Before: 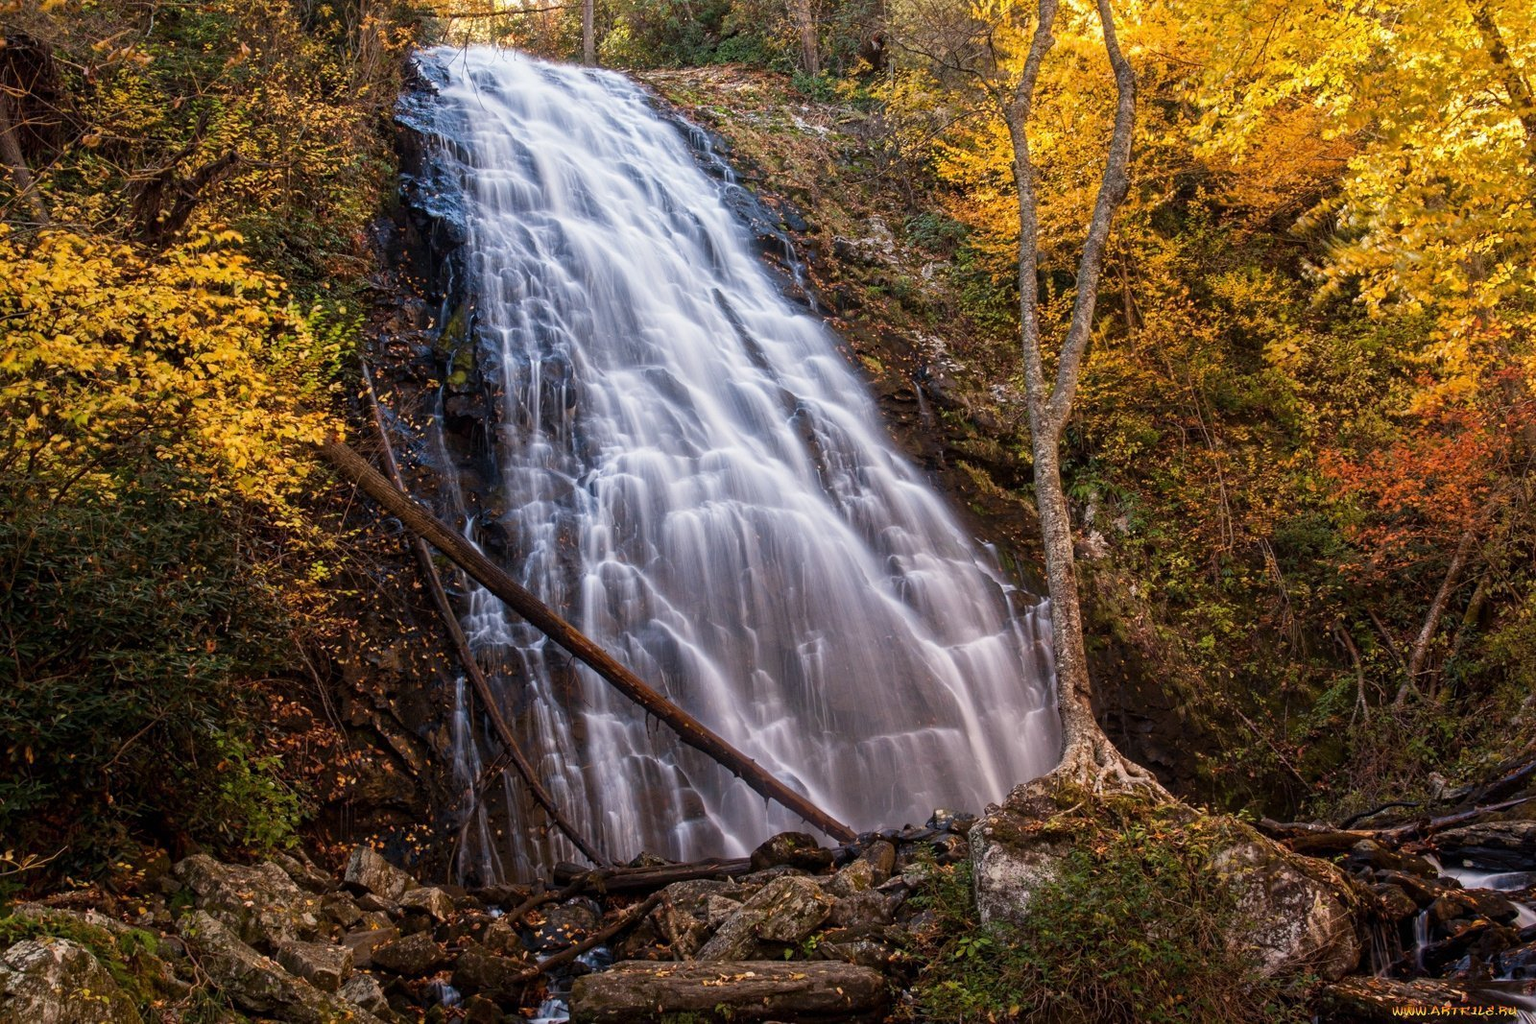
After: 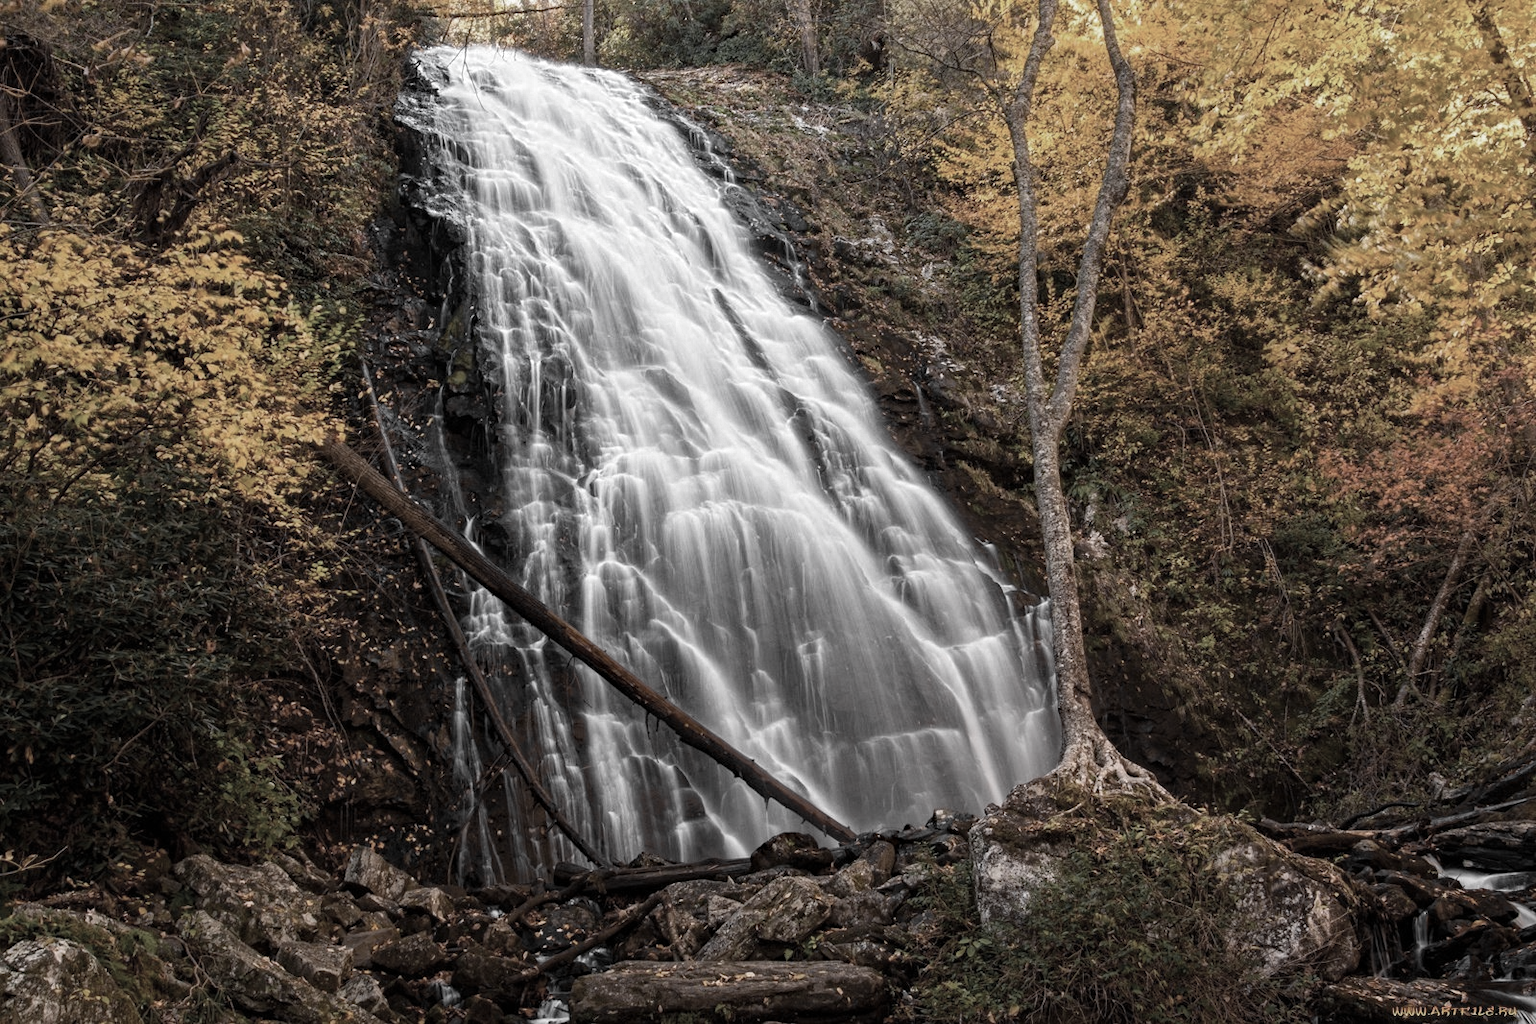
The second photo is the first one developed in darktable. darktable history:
color zones: curves: ch0 [(0, 0.613) (0.01, 0.613) (0.245, 0.448) (0.498, 0.529) (0.642, 0.665) (0.879, 0.777) (0.99, 0.613)]; ch1 [(0, 0.035) (0.121, 0.189) (0.259, 0.197) (0.415, 0.061) (0.589, 0.022) (0.732, 0.022) (0.857, 0.026) (0.991, 0.053)]
haze removal: compatibility mode true, adaptive false
